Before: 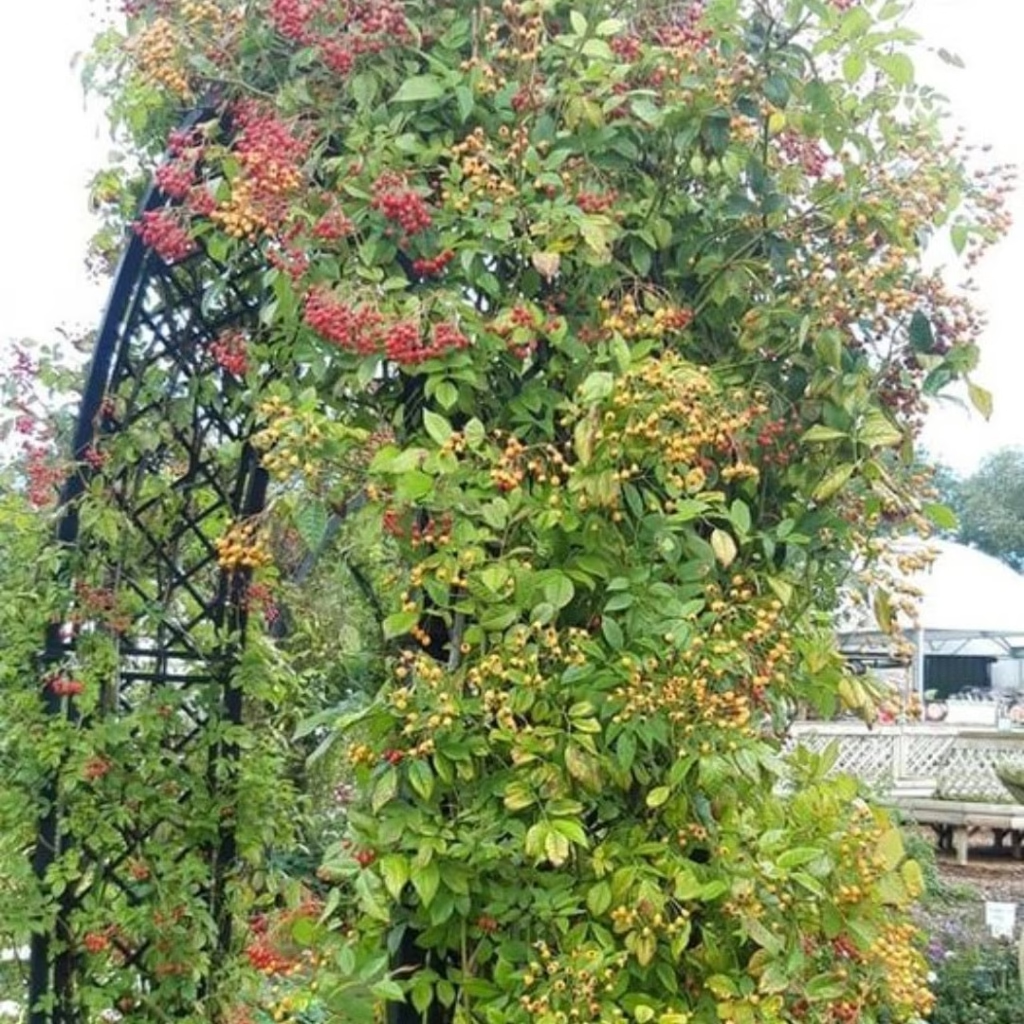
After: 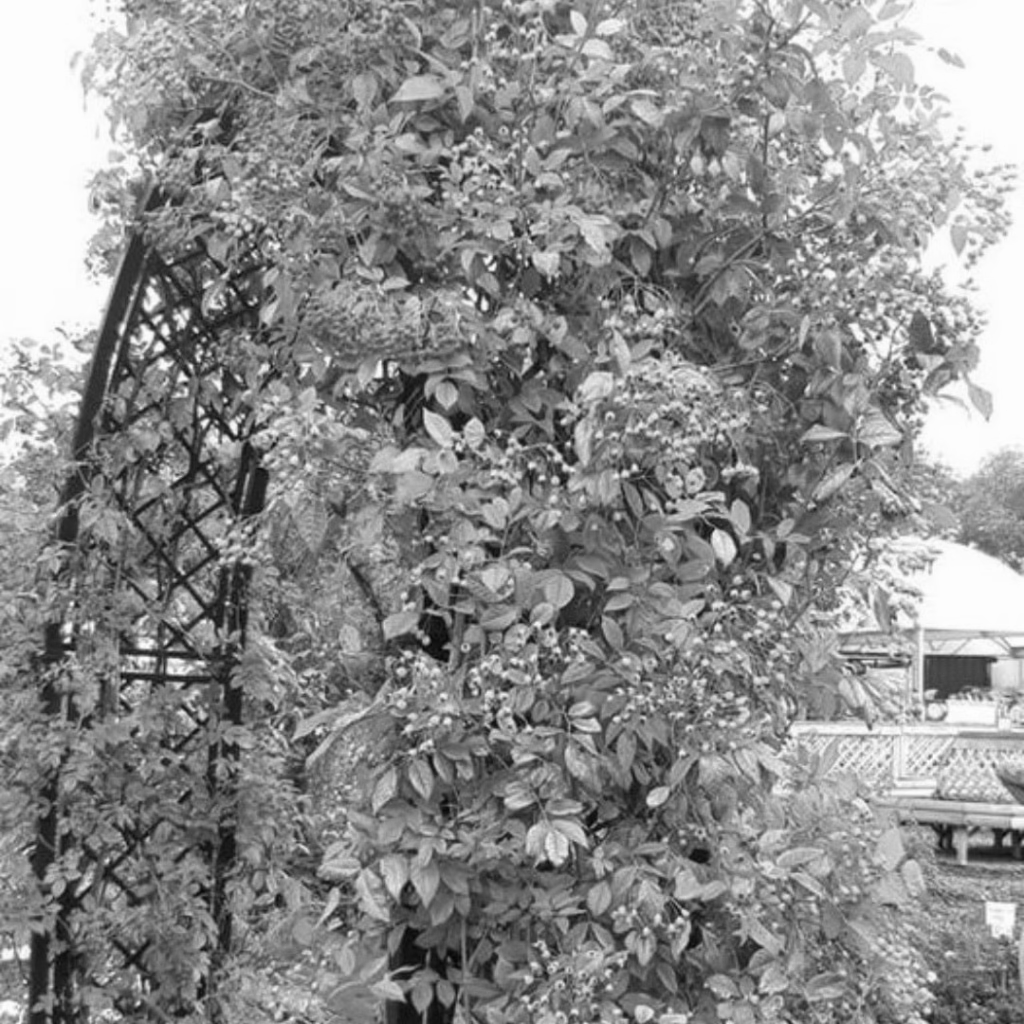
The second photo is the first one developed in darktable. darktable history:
monochrome: on, module defaults
color correction: highlights a* 1.83, highlights b* 34.02, shadows a* -36.68, shadows b* -5.48
